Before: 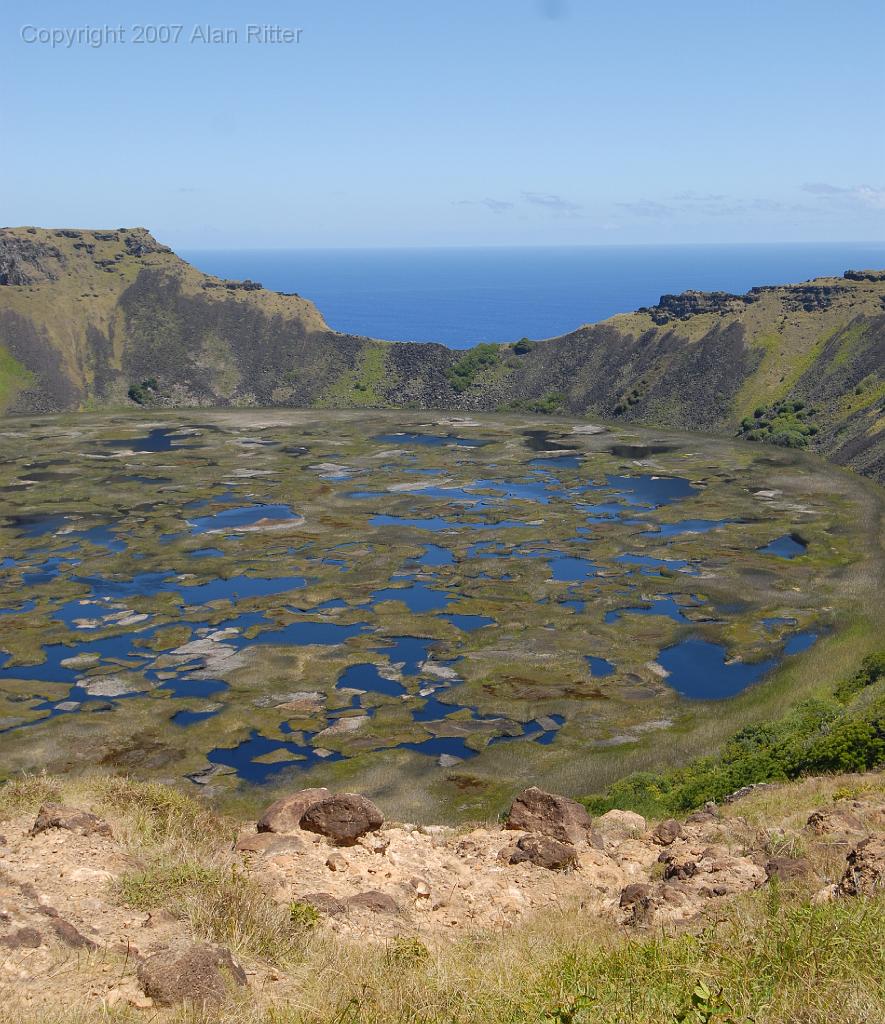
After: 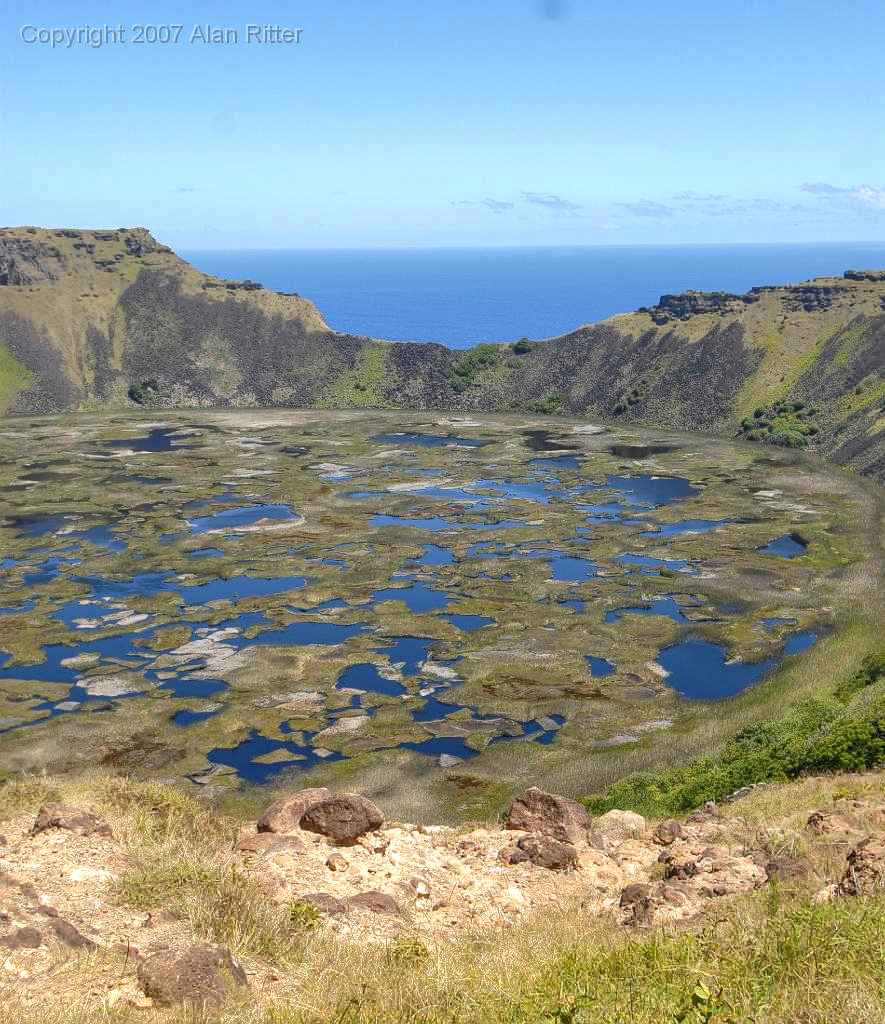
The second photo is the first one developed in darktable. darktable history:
exposure: black level correction 0, exposure 0.5 EV, compensate highlight preservation false
local contrast: on, module defaults
shadows and highlights: on, module defaults
